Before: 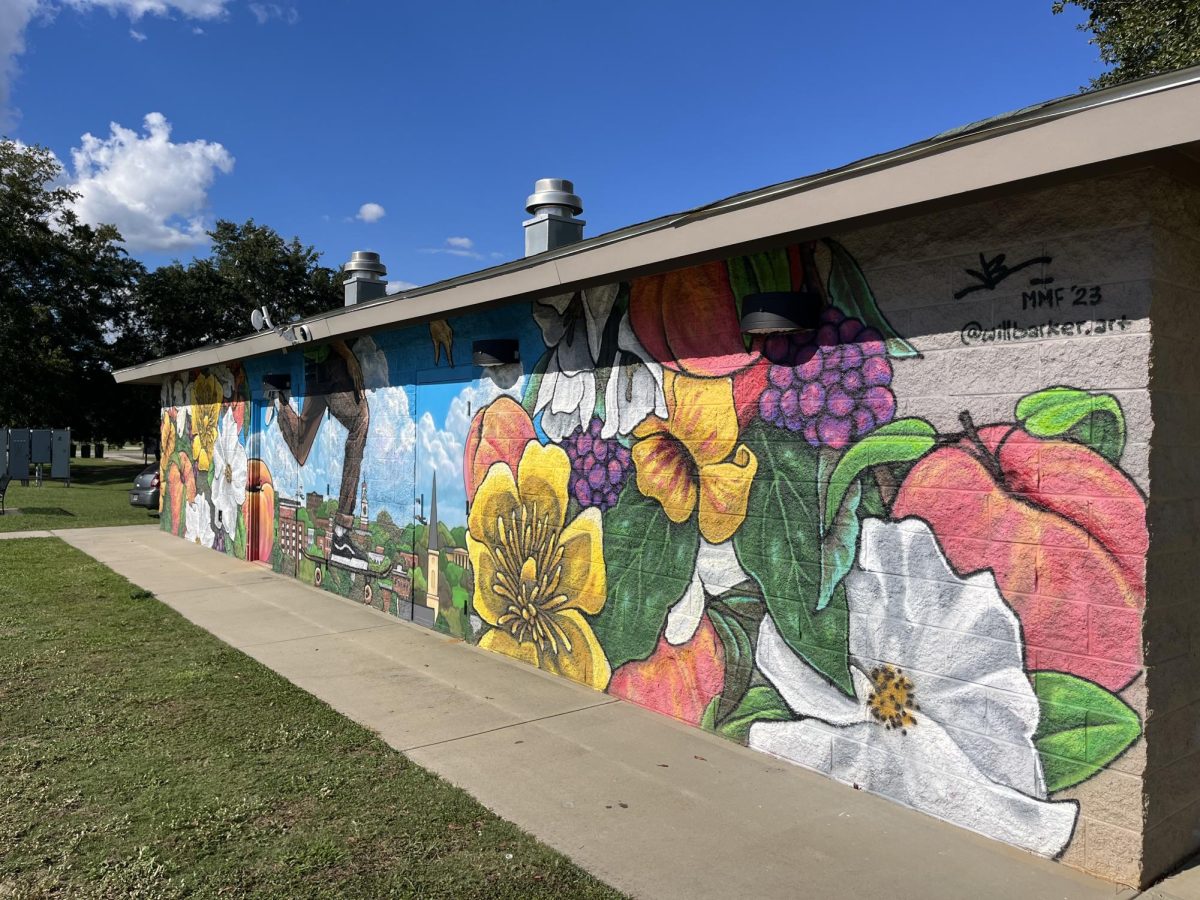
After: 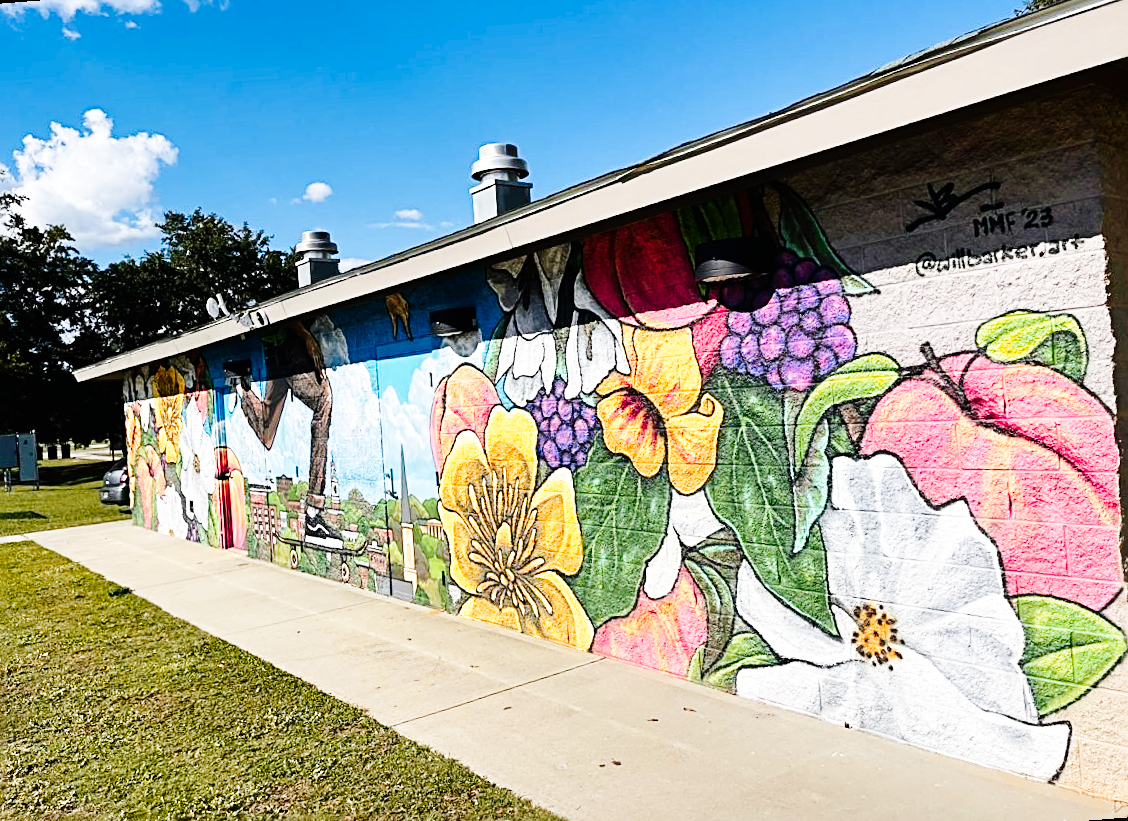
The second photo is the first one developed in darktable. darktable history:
rotate and perspective: rotation -4.57°, crop left 0.054, crop right 0.944, crop top 0.087, crop bottom 0.914
sharpen: radius 2.543, amount 0.636
base curve: curves: ch0 [(0, 0) (0, 0) (0.002, 0.001) (0.008, 0.003) (0.019, 0.011) (0.037, 0.037) (0.064, 0.11) (0.102, 0.232) (0.152, 0.379) (0.216, 0.524) (0.296, 0.665) (0.394, 0.789) (0.512, 0.881) (0.651, 0.945) (0.813, 0.986) (1, 1)], preserve colors none
color zones: curves: ch1 [(0.235, 0.558) (0.75, 0.5)]; ch2 [(0.25, 0.462) (0.749, 0.457)], mix 25.94%
